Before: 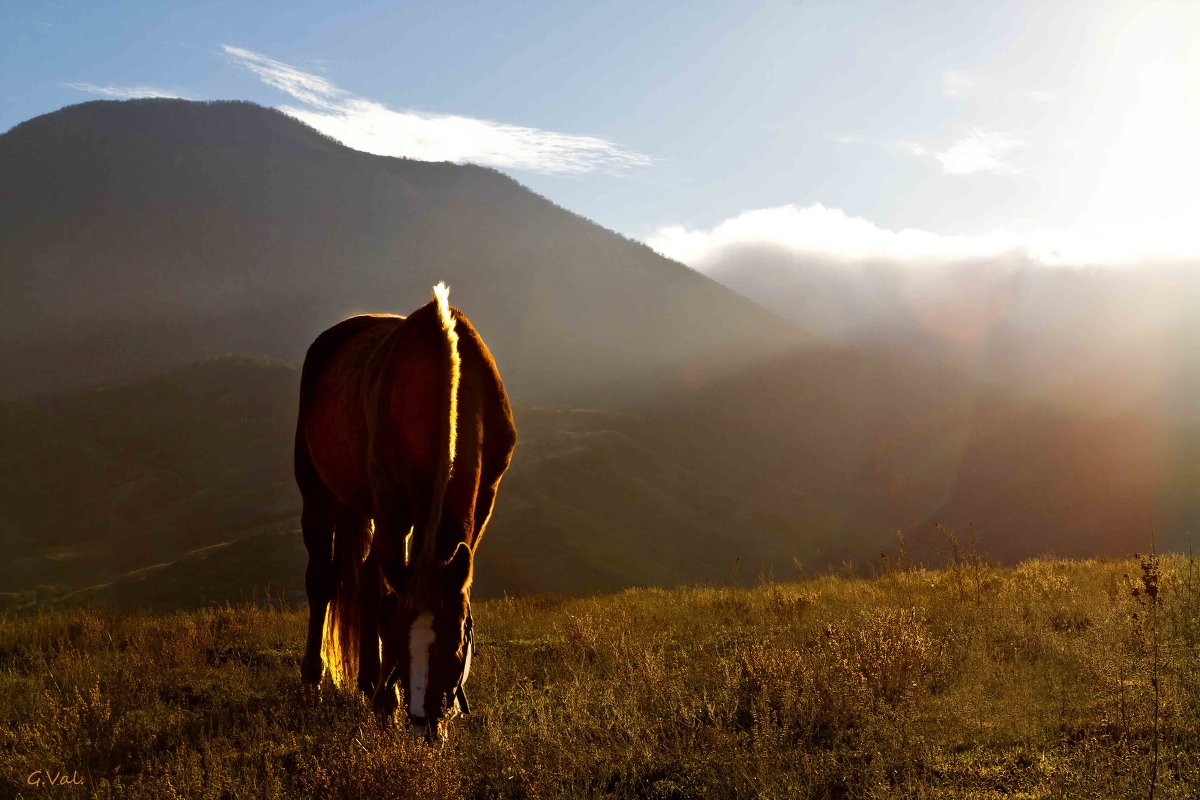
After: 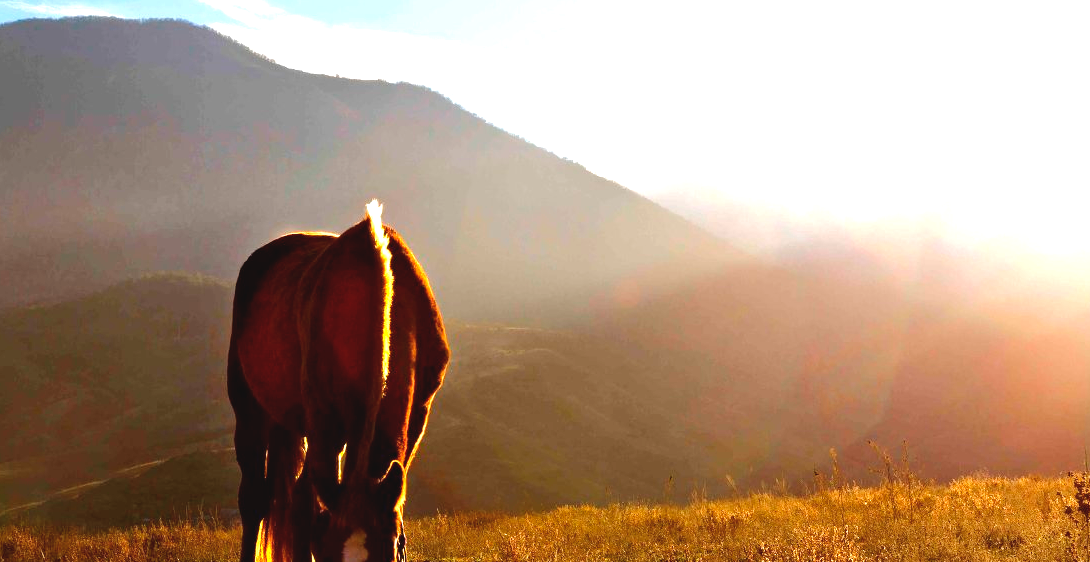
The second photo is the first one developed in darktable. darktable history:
exposure: black level correction -0.002, exposure 1.115 EV, compensate highlight preservation false
base curve: curves: ch0 [(0, 0) (0.262, 0.32) (0.722, 0.705) (1, 1)]
crop: left 5.596%, top 10.314%, right 3.534%, bottom 19.395%
